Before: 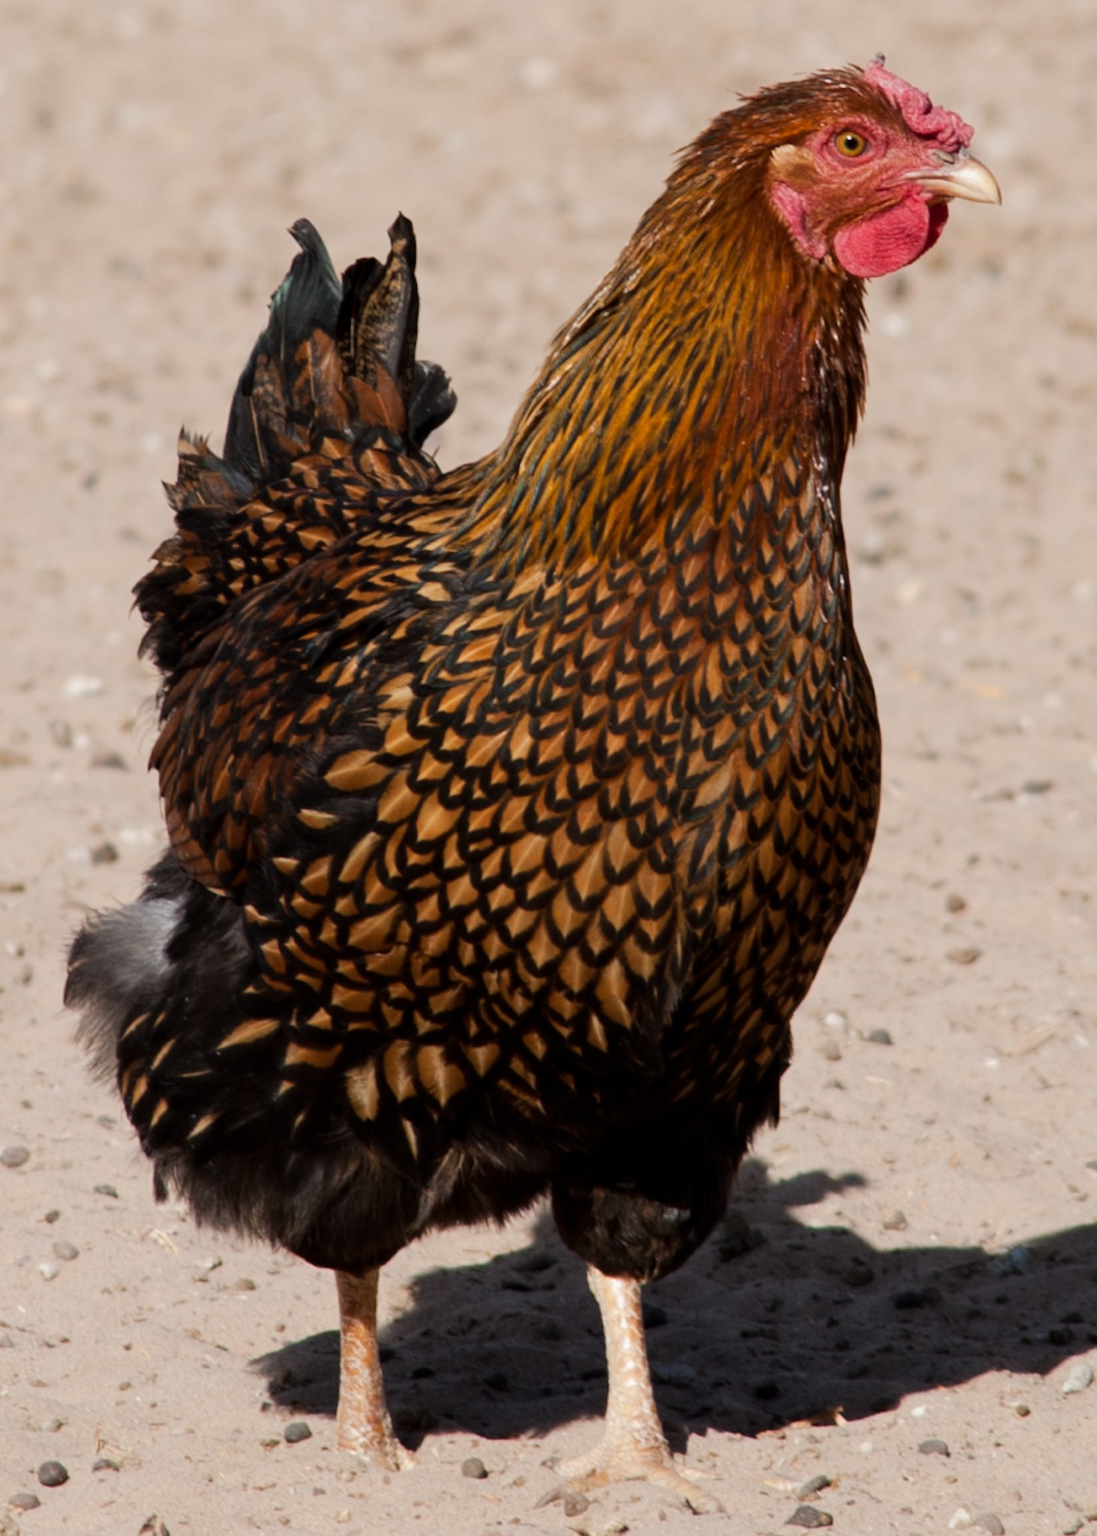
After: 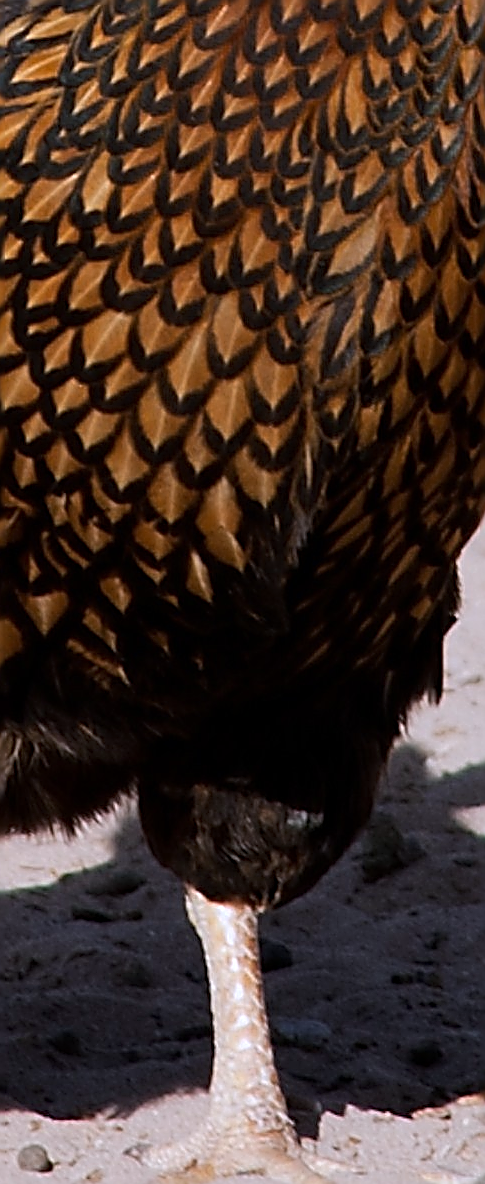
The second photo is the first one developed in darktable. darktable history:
white balance: red 0.967, blue 1.119, emerald 0.756
sharpen: amount 2
crop: left 40.878%, top 39.176%, right 25.993%, bottom 3.081%
